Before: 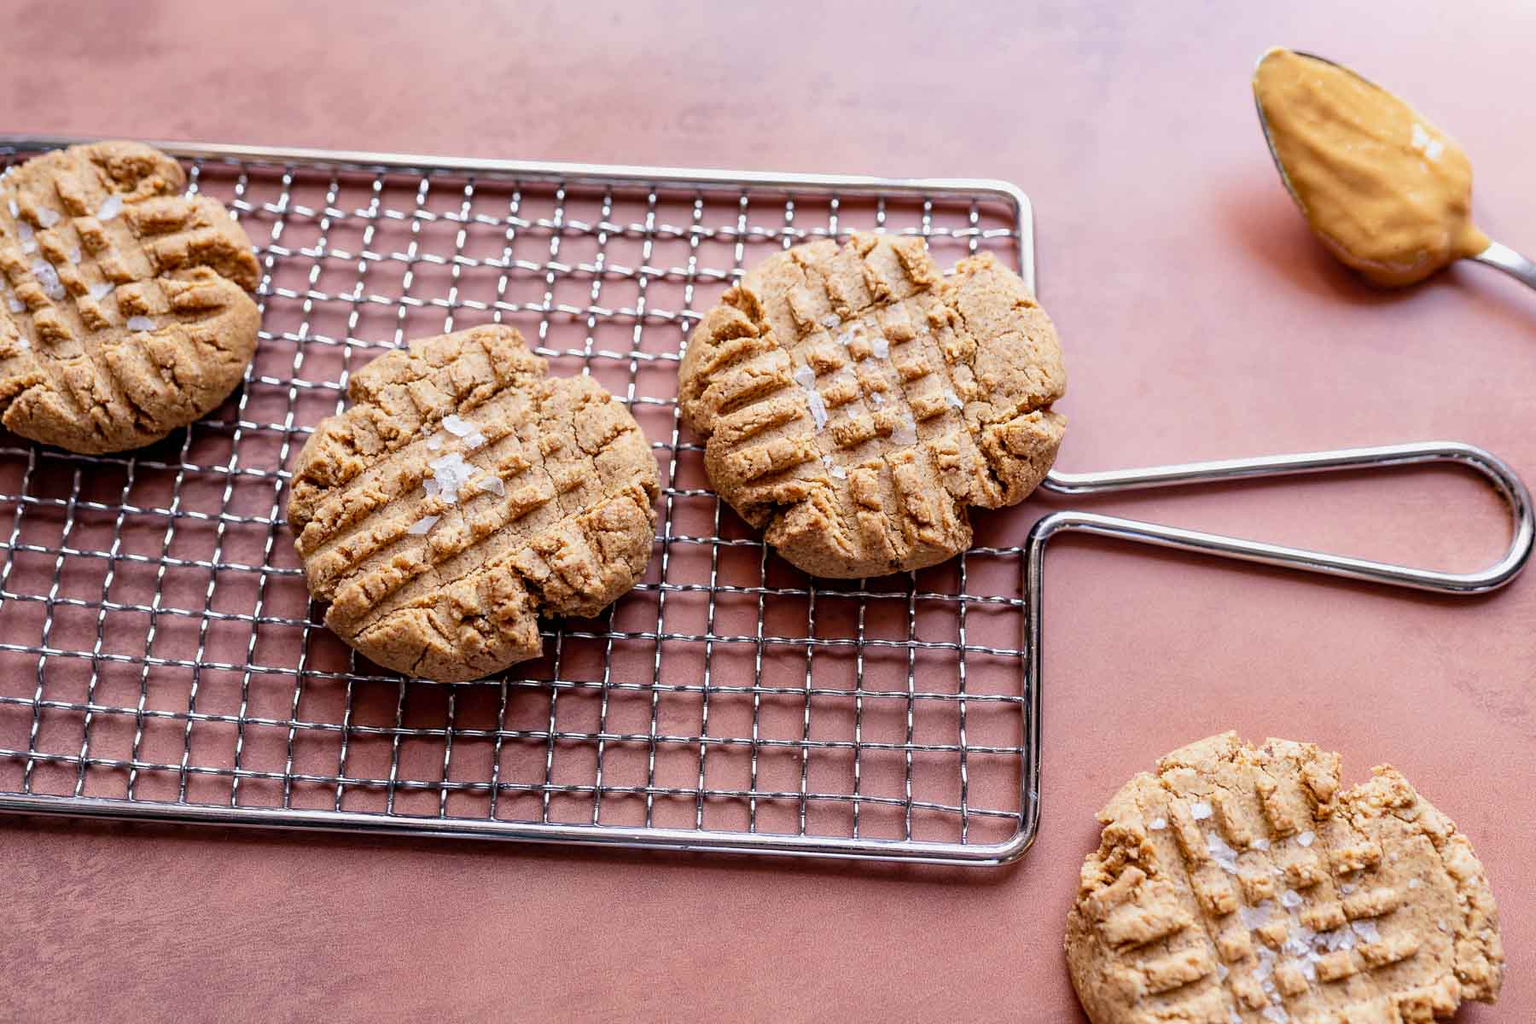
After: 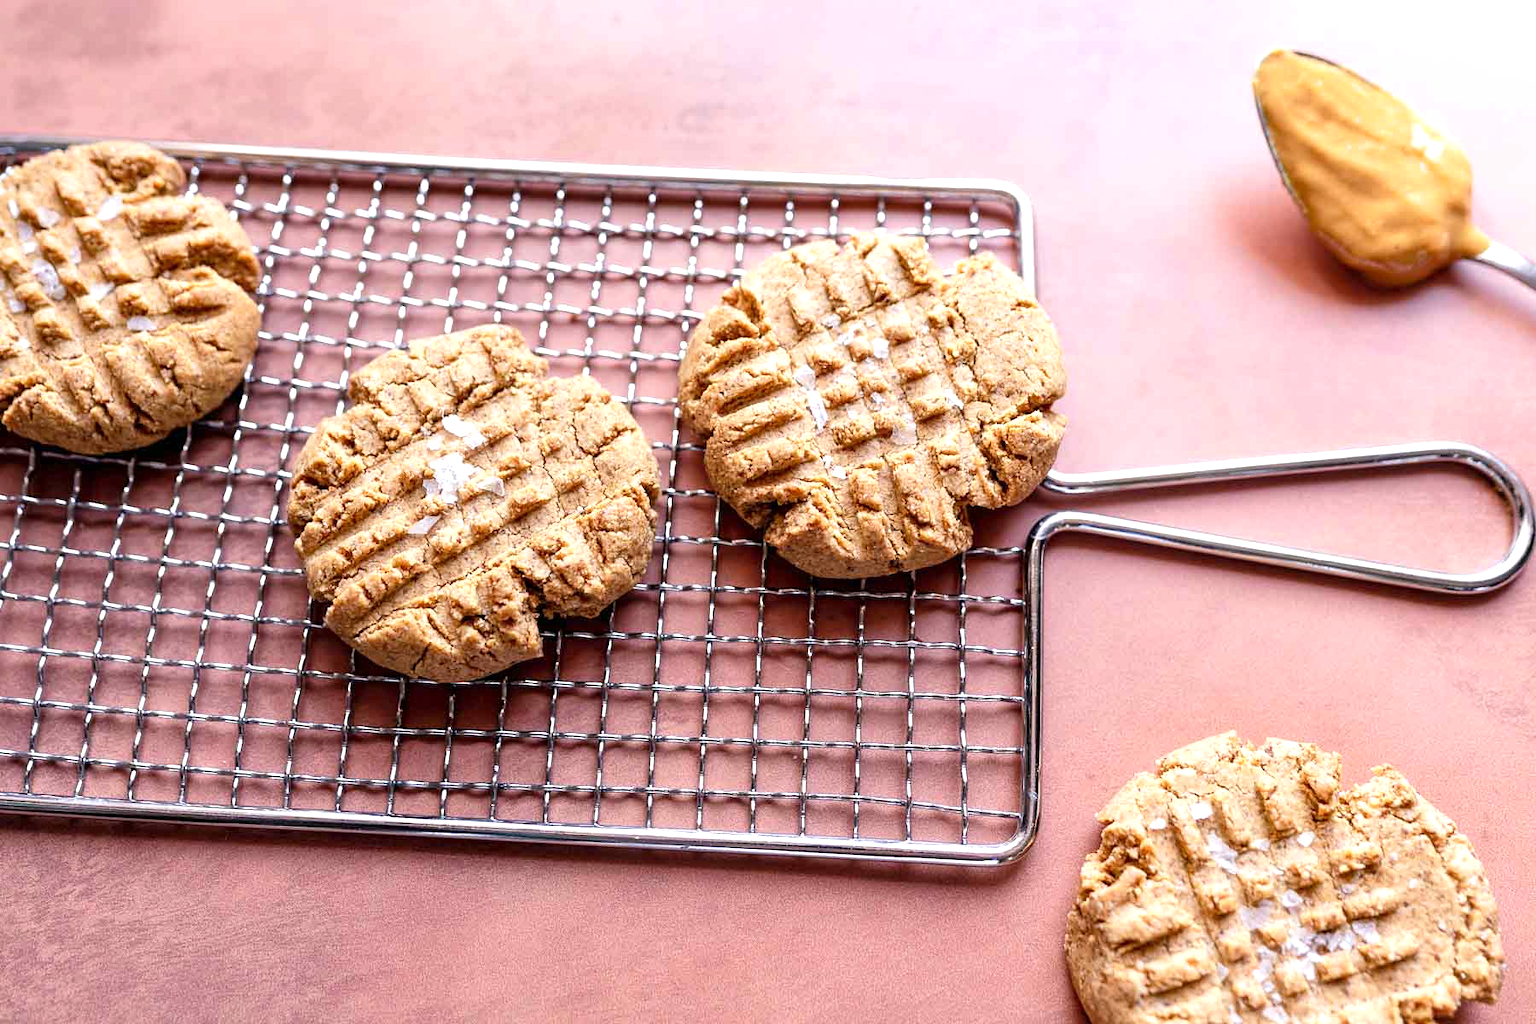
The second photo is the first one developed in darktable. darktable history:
exposure: exposure 0.57 EV, compensate highlight preservation false
